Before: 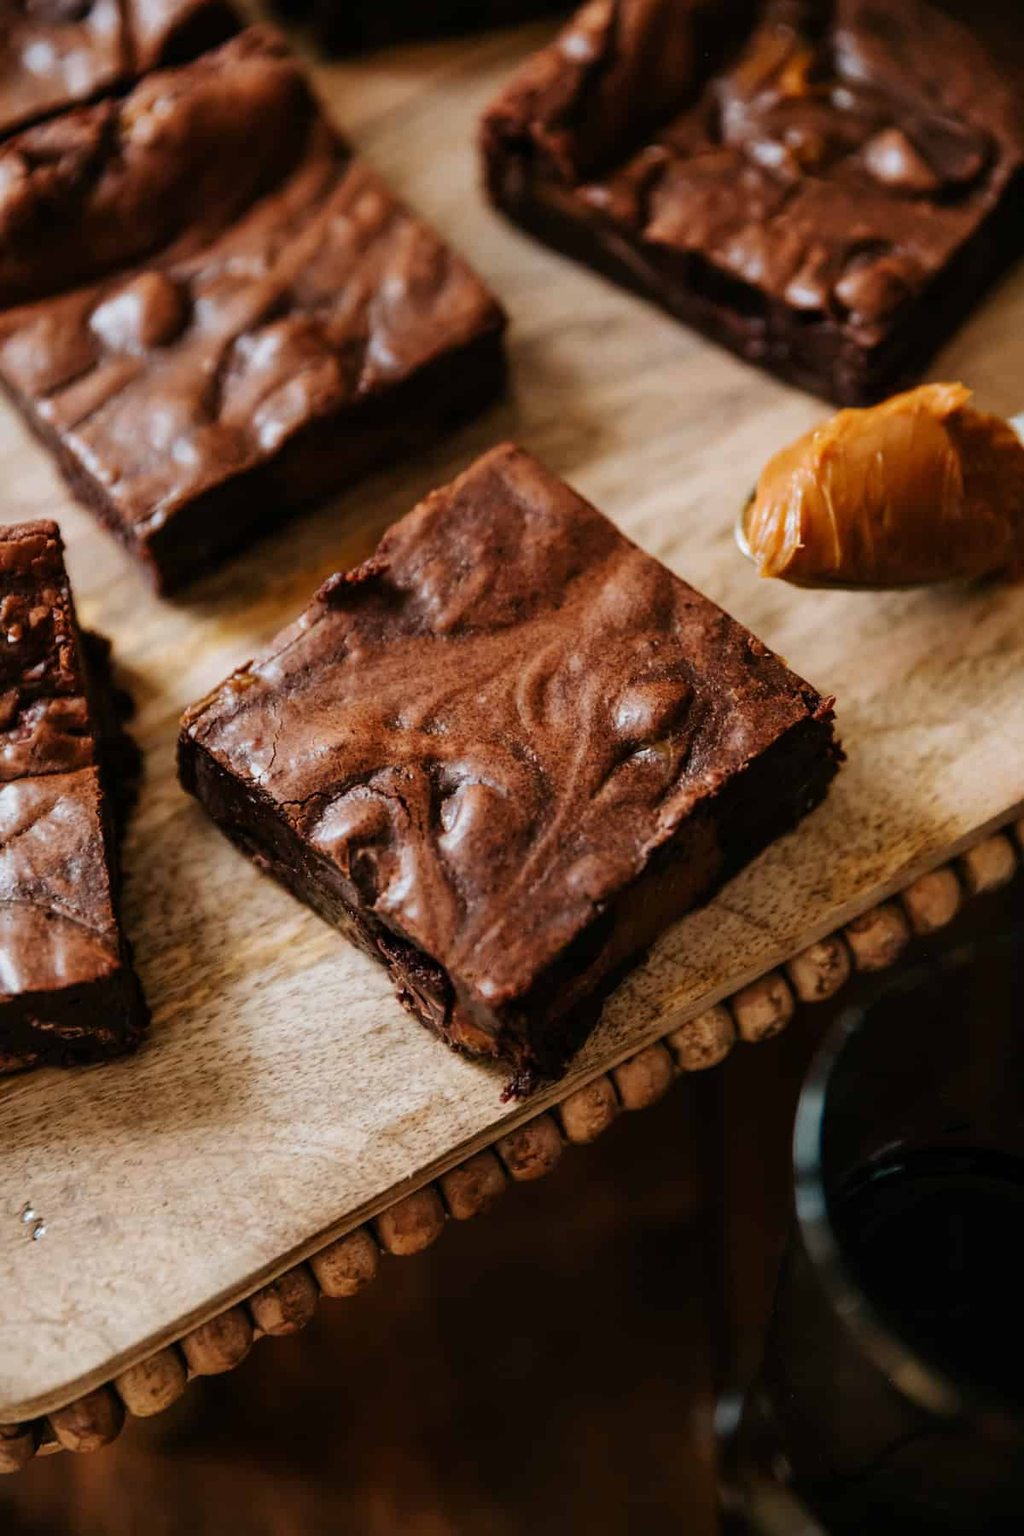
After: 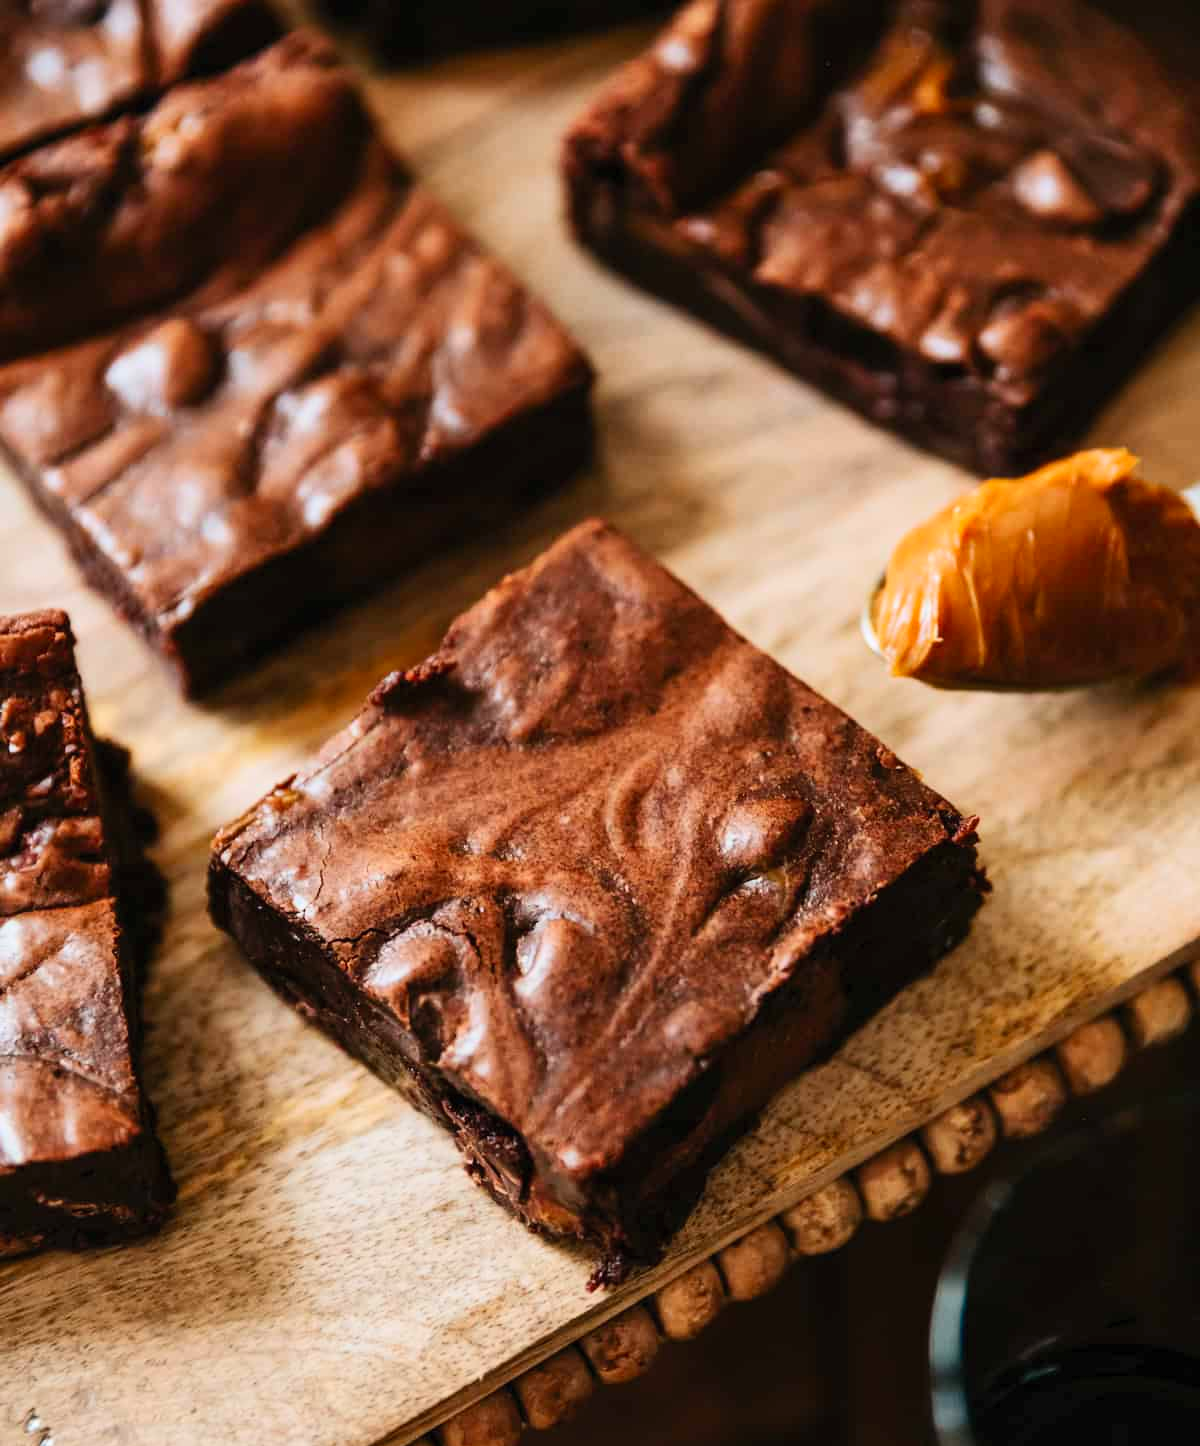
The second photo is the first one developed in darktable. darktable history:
crop: bottom 19.644%
contrast brightness saturation: contrast 0.2, brightness 0.16, saturation 0.22
